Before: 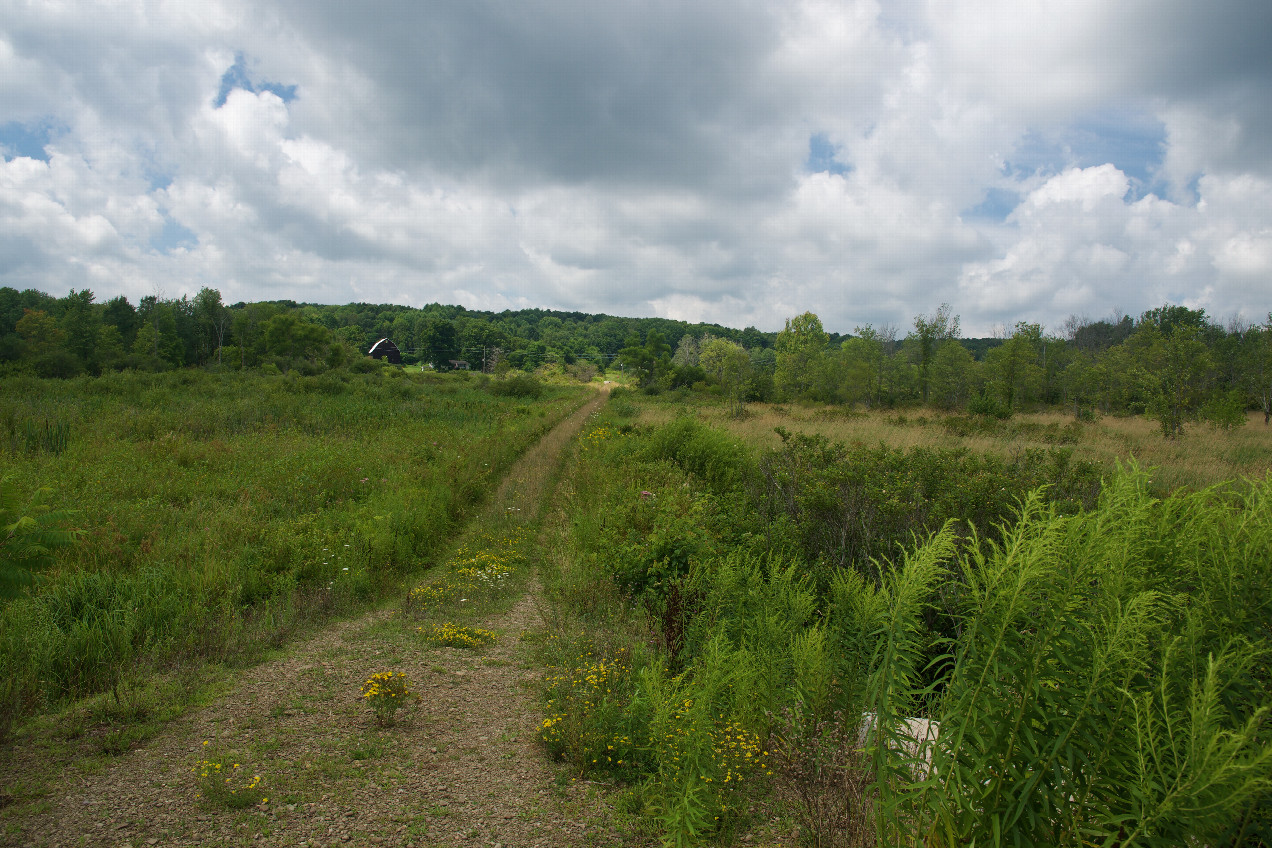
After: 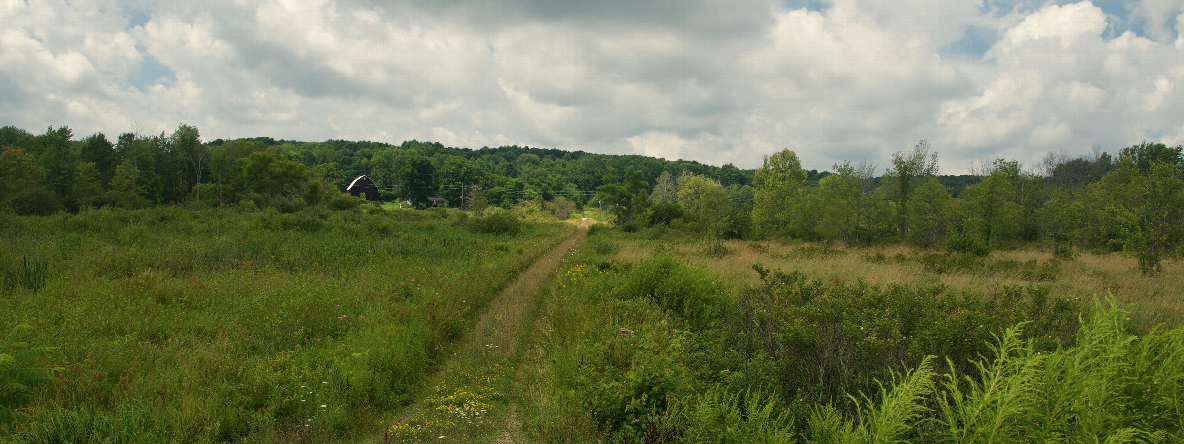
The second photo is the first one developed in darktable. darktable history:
white balance: red 1.029, blue 0.92
crop: left 1.744%, top 19.225%, right 5.069%, bottom 28.357%
